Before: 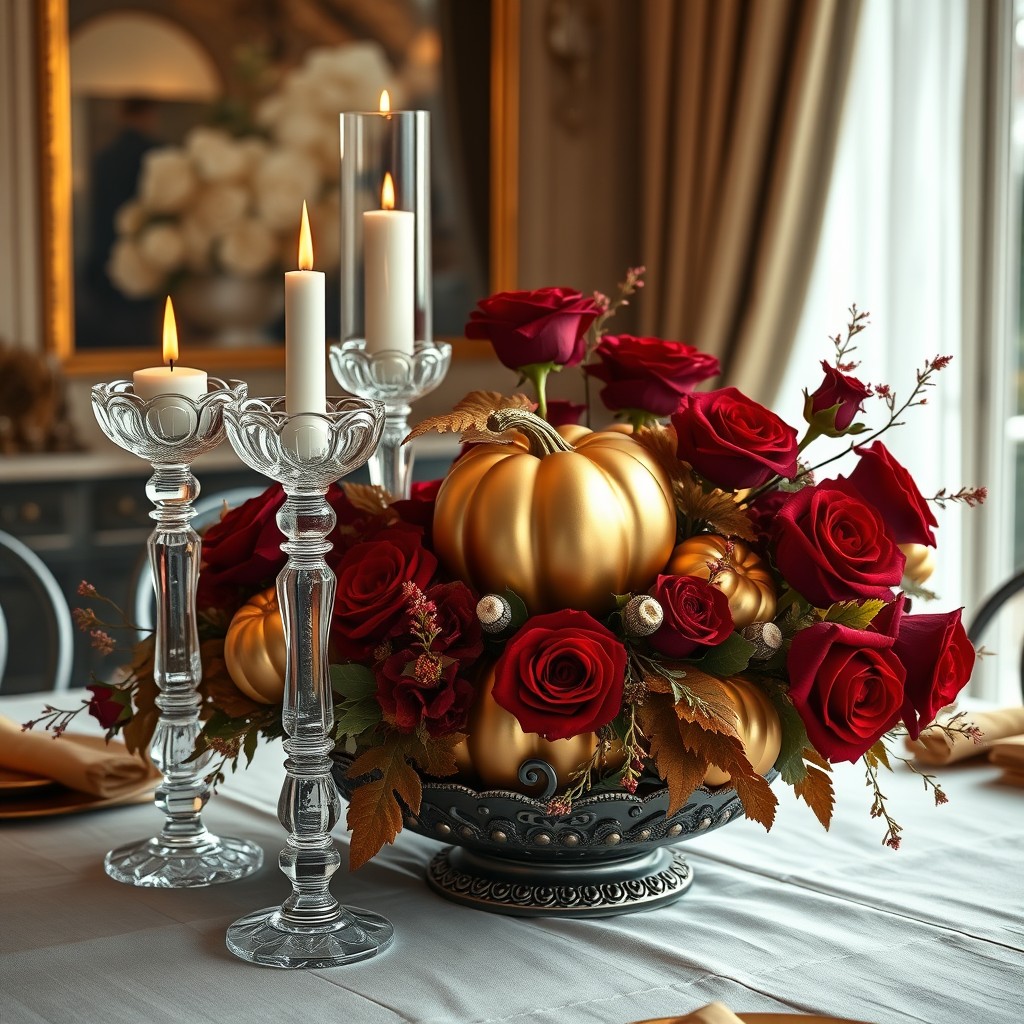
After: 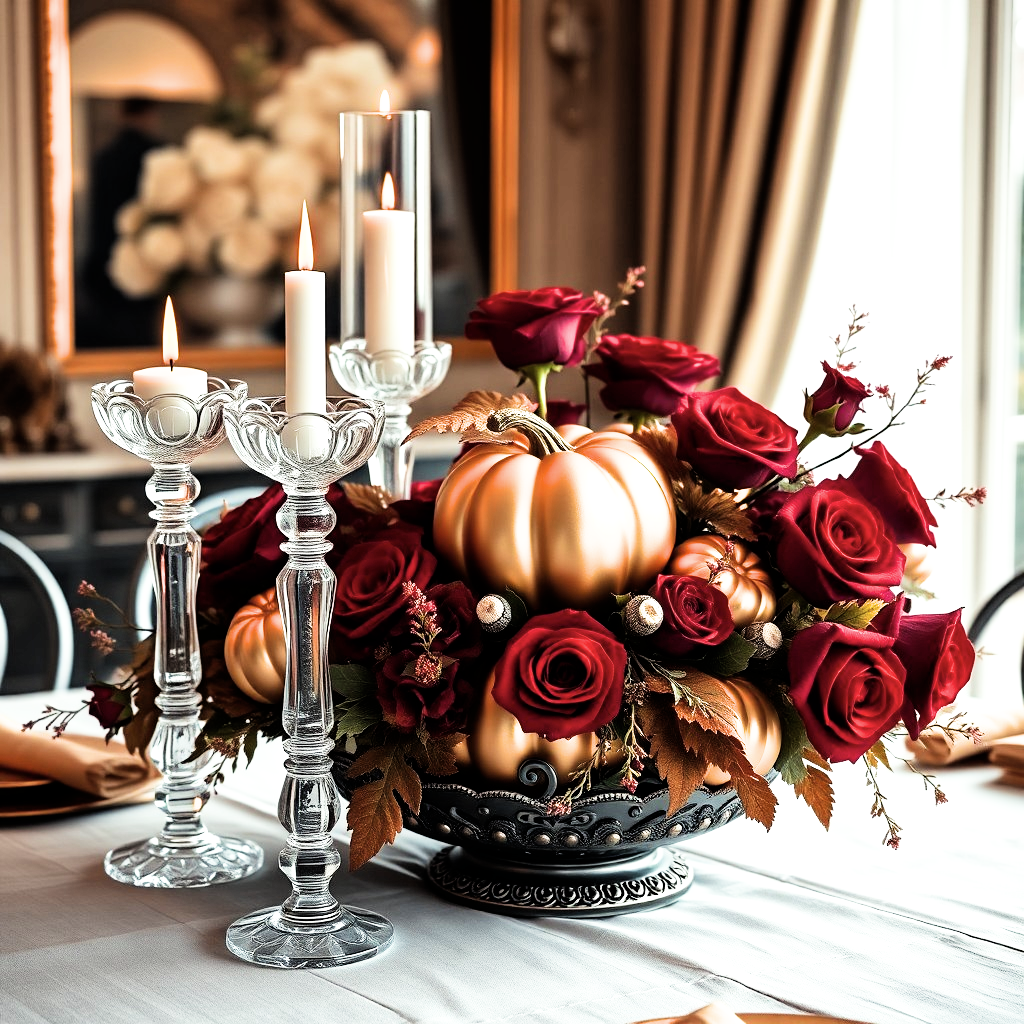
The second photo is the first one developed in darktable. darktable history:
exposure: black level correction 0, exposure 1.3 EV, compensate exposure bias true, compensate highlight preservation false
filmic rgb: black relative exposure -5 EV, white relative exposure 3.5 EV, hardness 3.19, contrast 1.4, highlights saturation mix -50%
color balance: gamma [0.9, 0.988, 0.975, 1.025], gain [1.05, 1, 1, 1]
color zones: curves: ch1 [(0, 0.469) (0.01, 0.469) (0.12, 0.446) (0.248, 0.469) (0.5, 0.5) (0.748, 0.5) (0.99, 0.469) (1, 0.469)]
